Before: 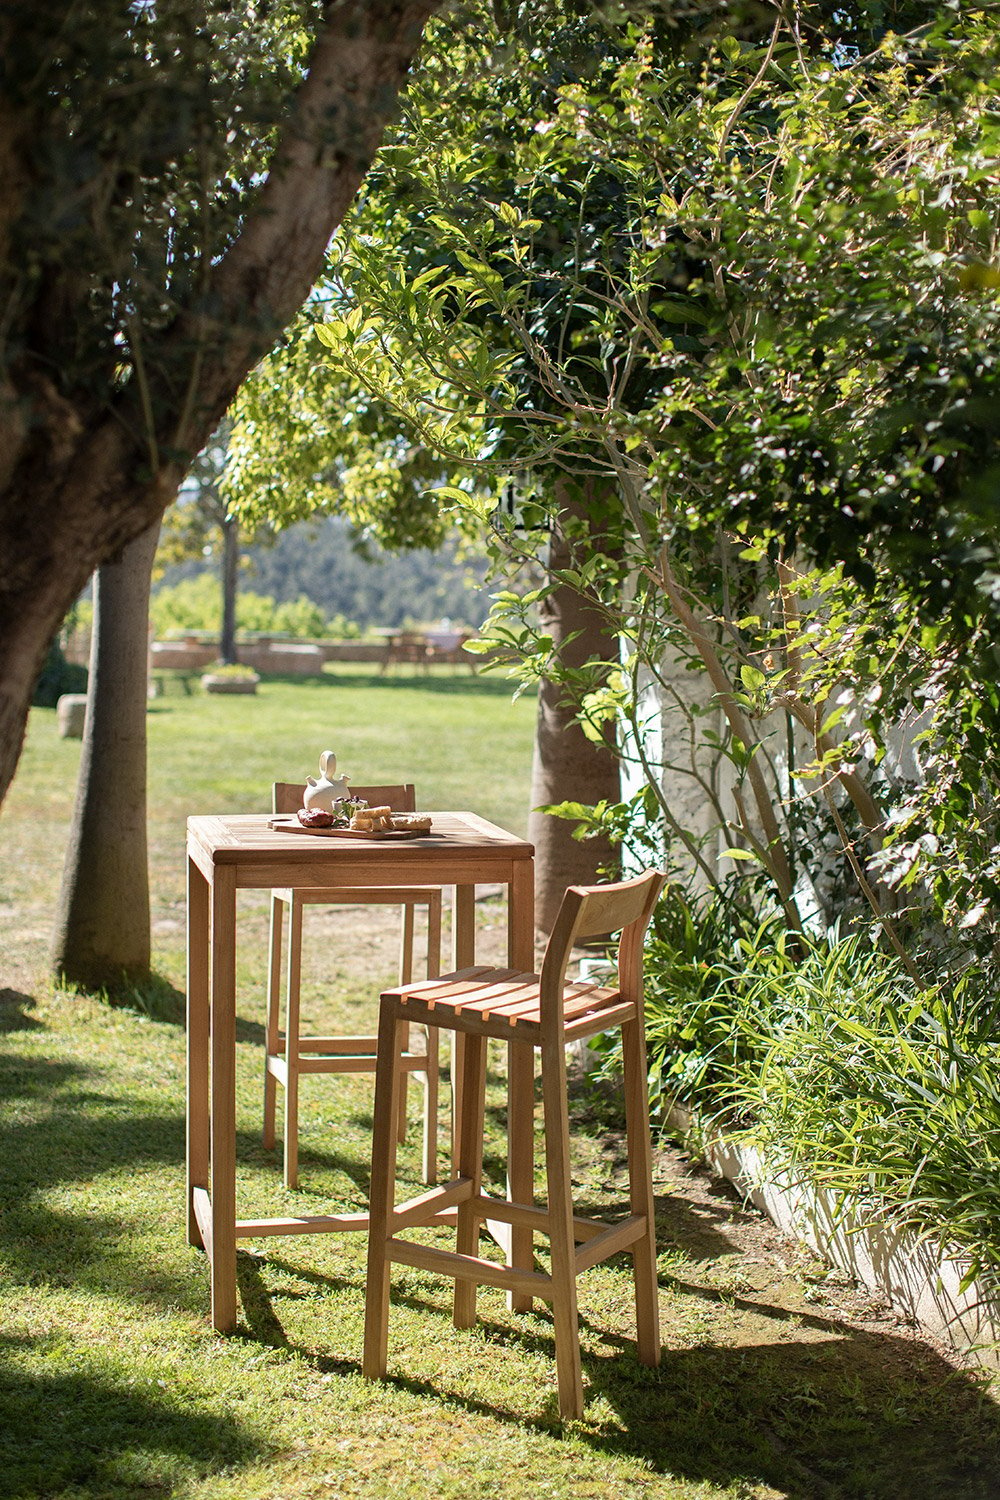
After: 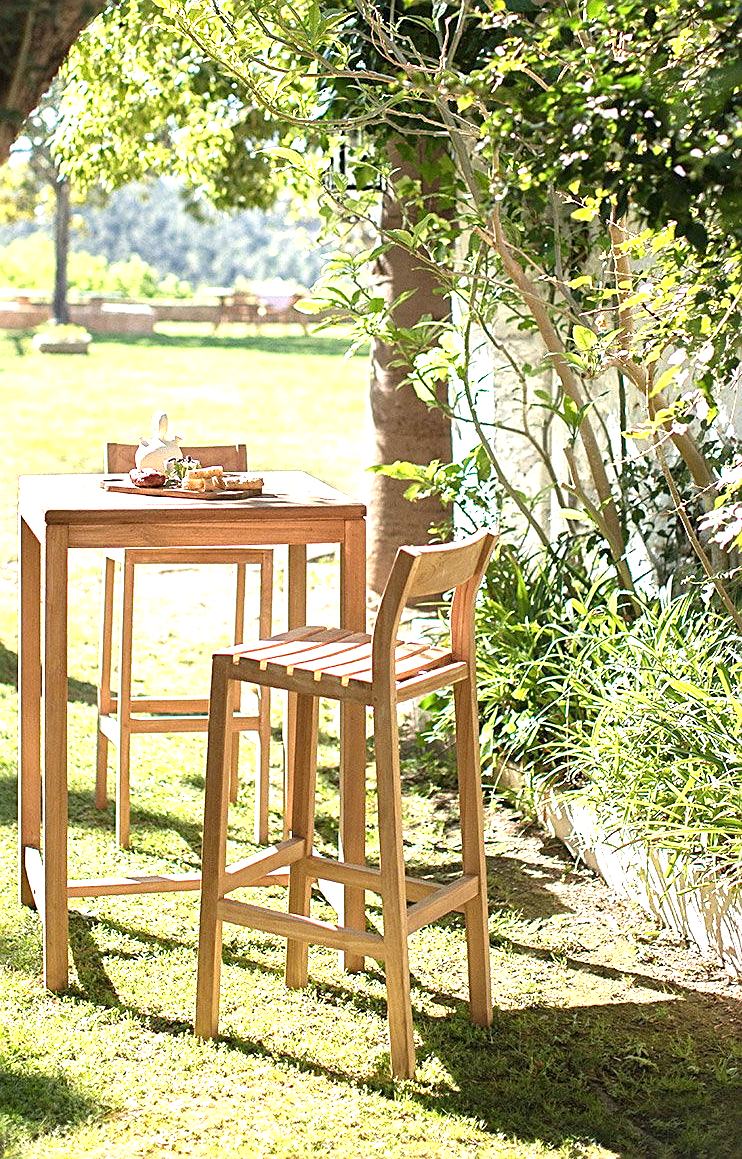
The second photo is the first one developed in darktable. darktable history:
crop: left 16.869%, top 22.702%, right 8.859%
sharpen: on, module defaults
exposure: black level correction 0, exposure 1.407 EV, compensate highlight preservation false
